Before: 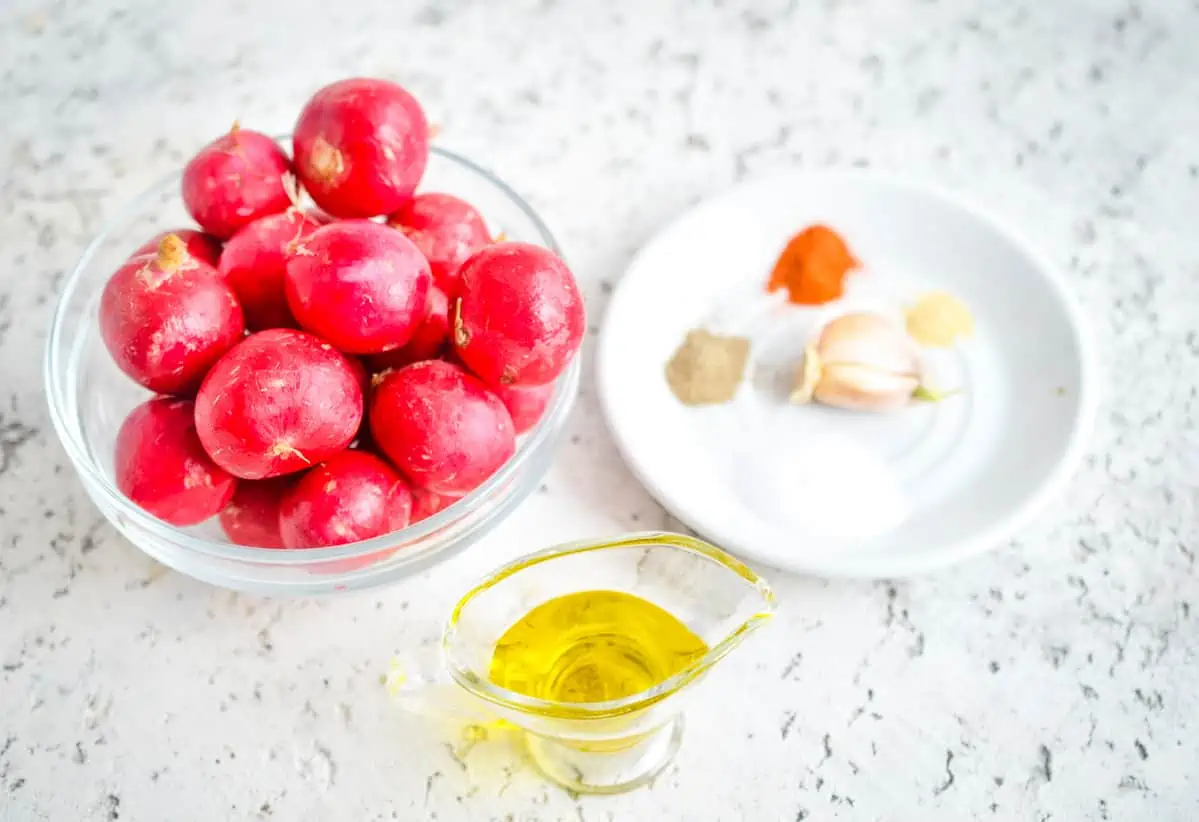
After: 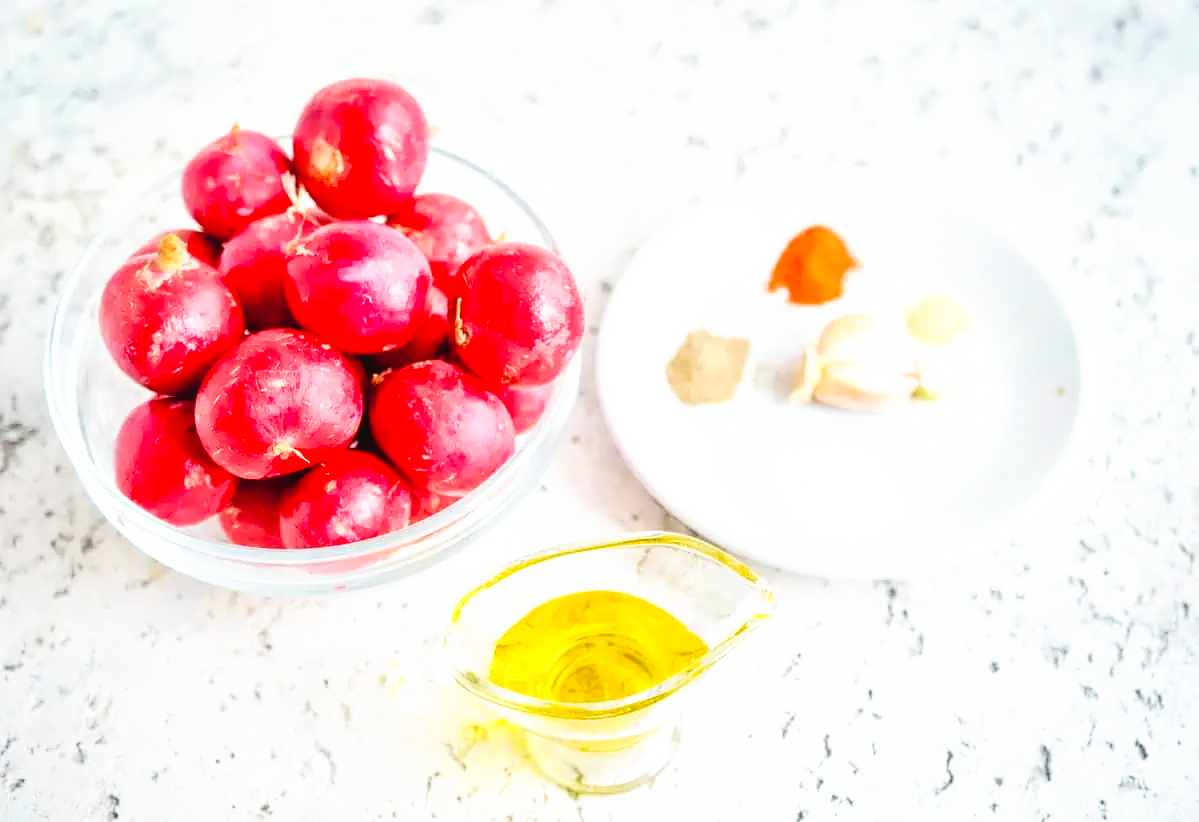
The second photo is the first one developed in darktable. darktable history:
sharpen: amount 0.211
tone curve: curves: ch0 [(0, 0) (0.003, 0.033) (0.011, 0.033) (0.025, 0.036) (0.044, 0.039) (0.069, 0.04) (0.1, 0.043) (0.136, 0.052) (0.177, 0.085) (0.224, 0.14) (0.277, 0.225) (0.335, 0.333) (0.399, 0.419) (0.468, 0.51) (0.543, 0.603) (0.623, 0.713) (0.709, 0.808) (0.801, 0.901) (0.898, 0.98) (1, 1)], preserve colors none
velvia: on, module defaults
